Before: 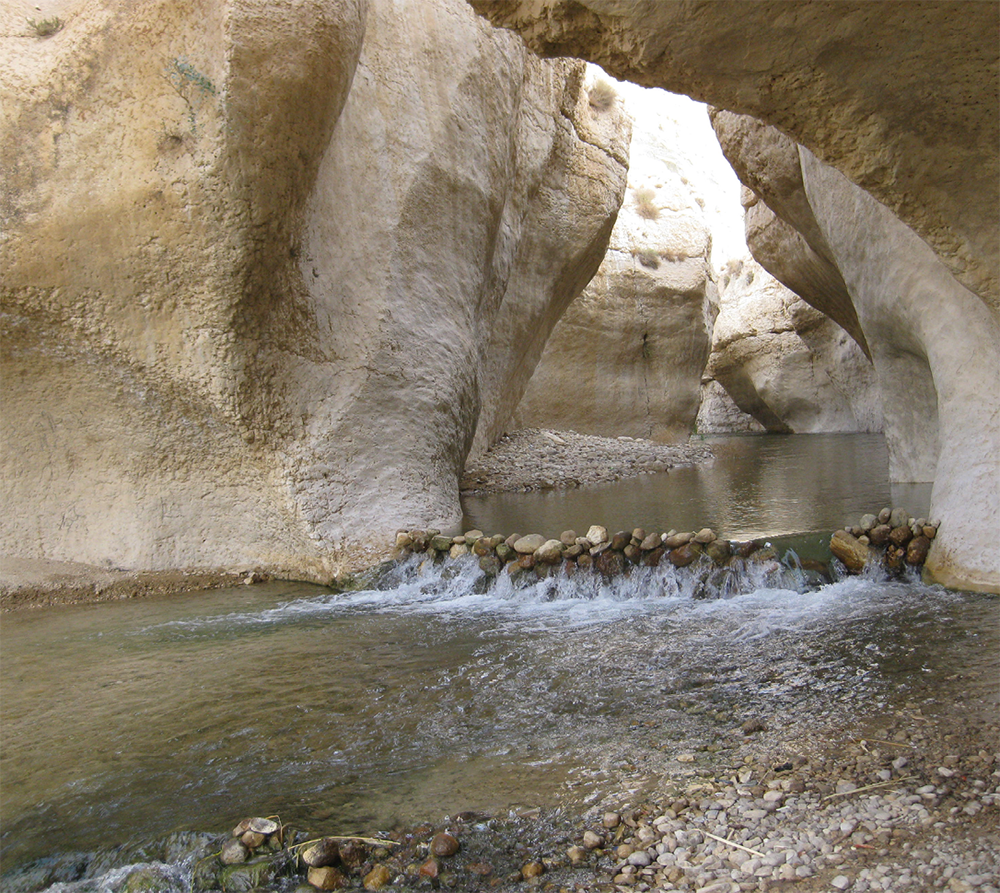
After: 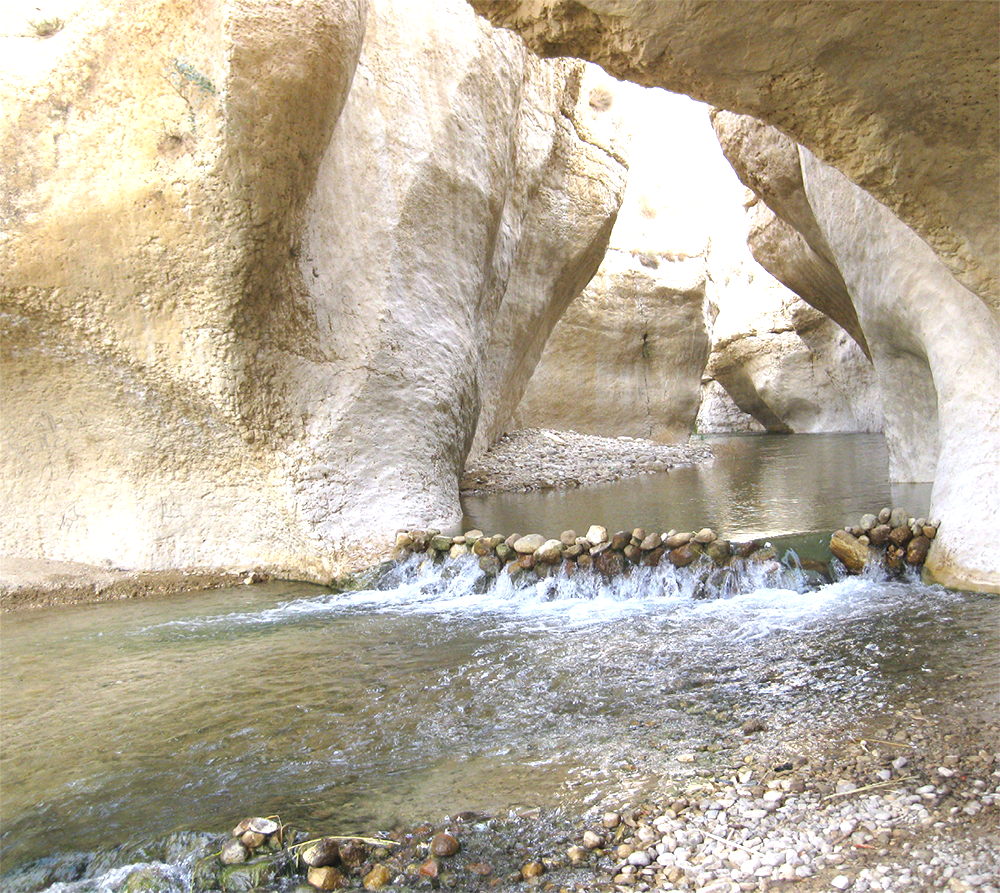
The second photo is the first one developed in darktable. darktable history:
exposure: exposure 1.137 EV, compensate highlight preservation false
white balance: red 0.98, blue 1.034
